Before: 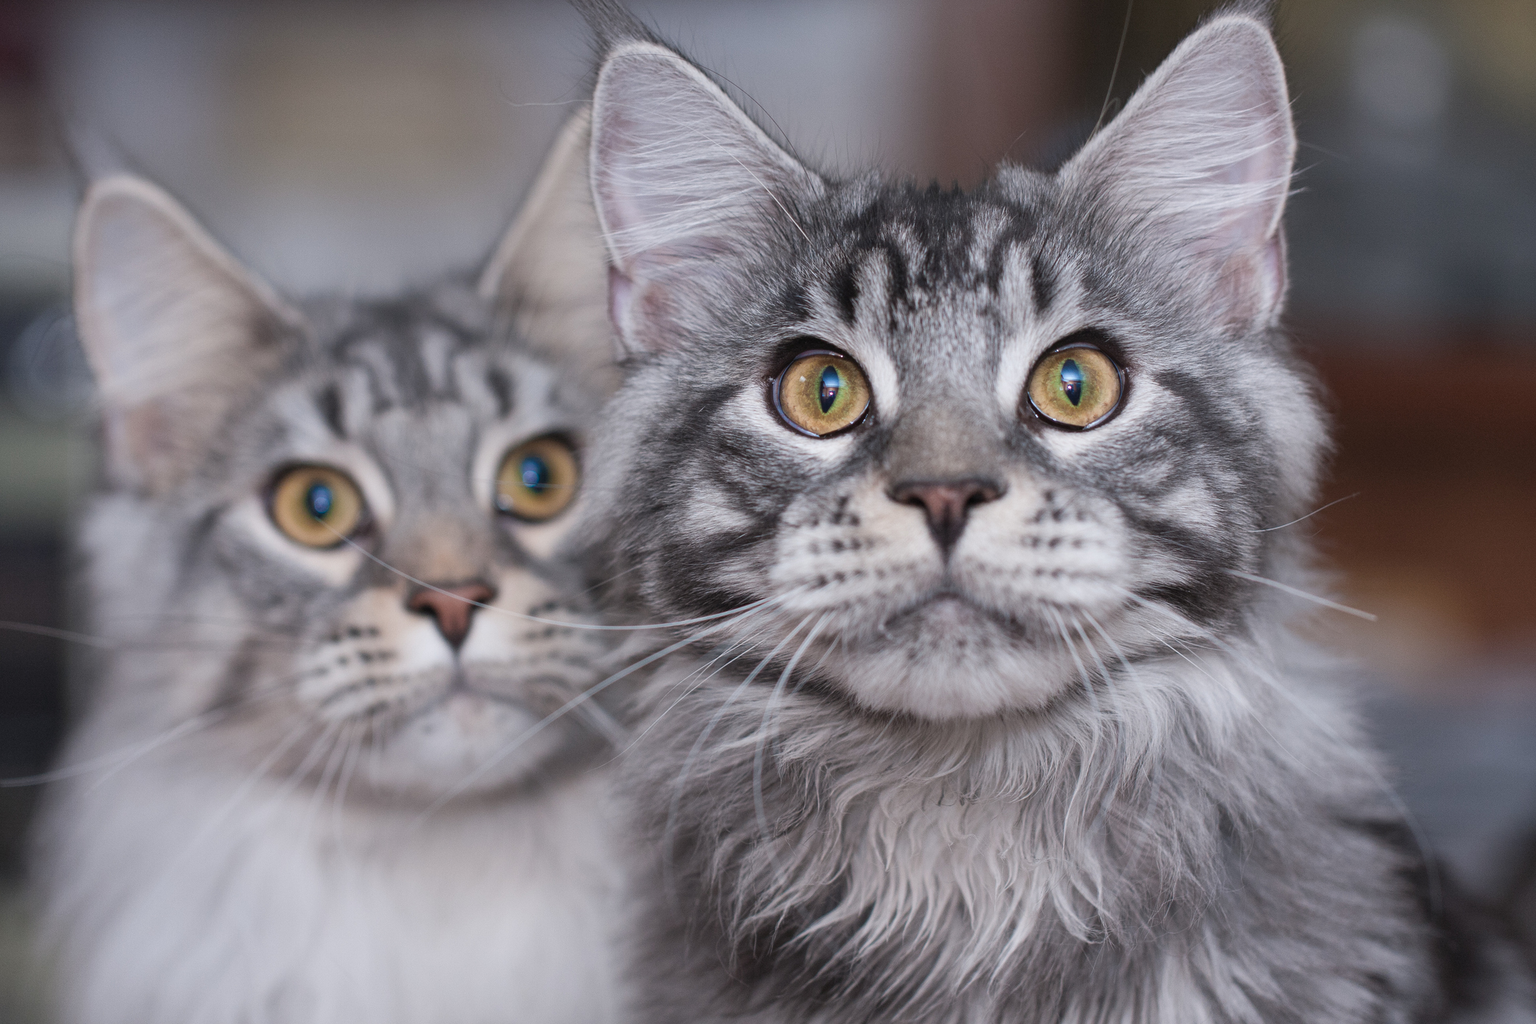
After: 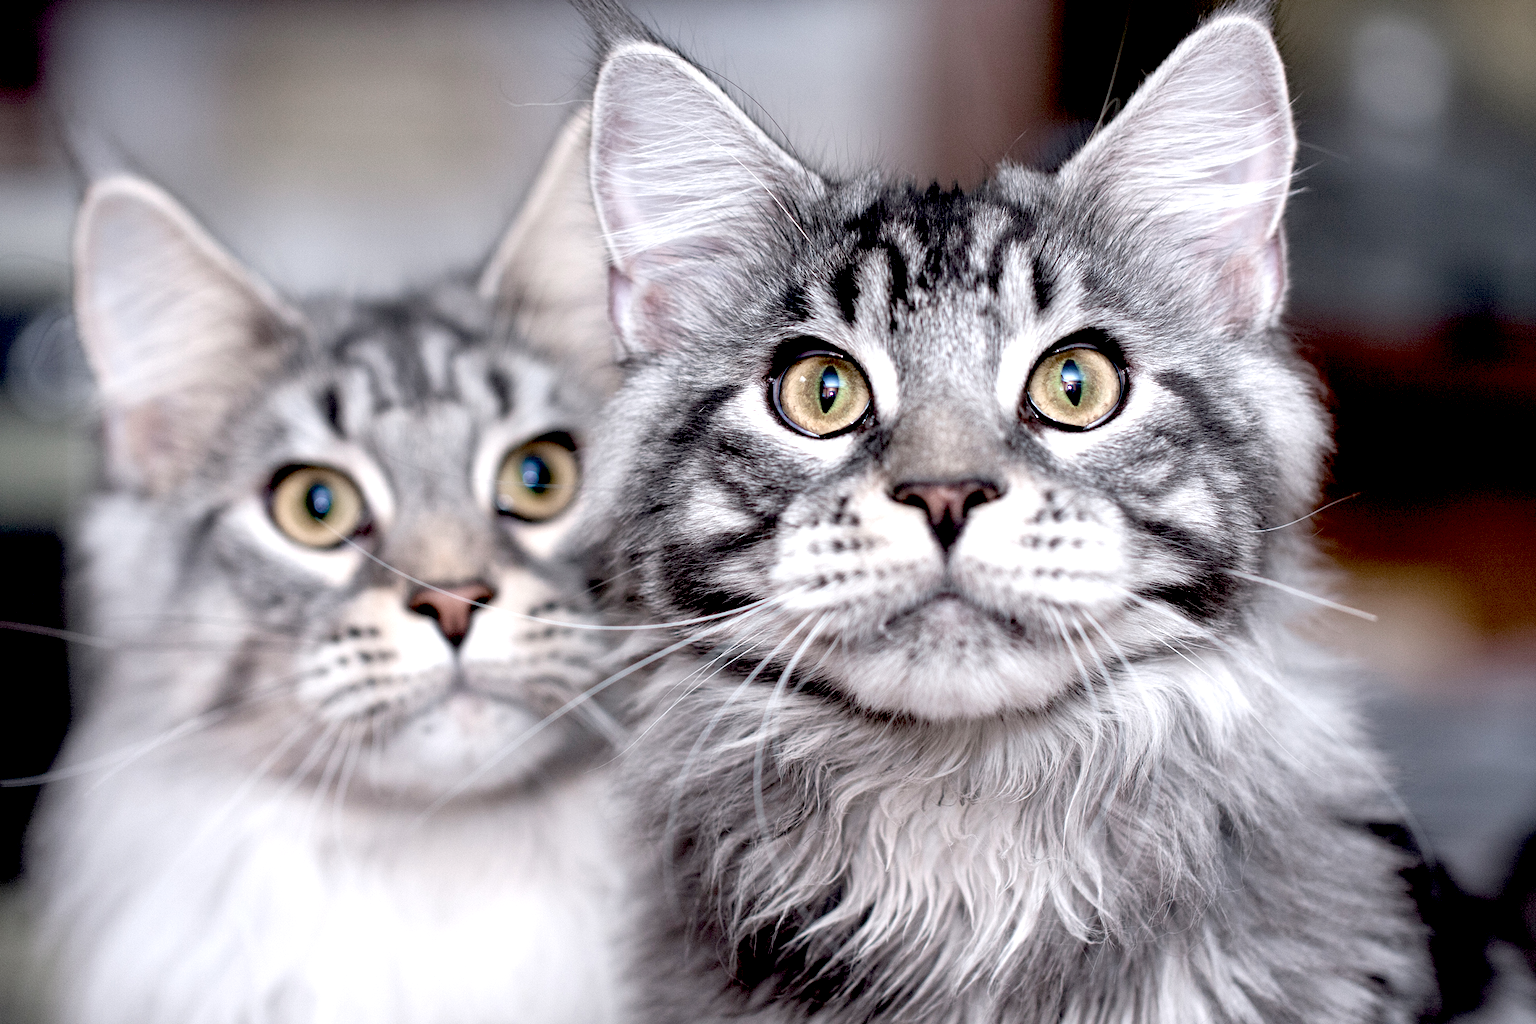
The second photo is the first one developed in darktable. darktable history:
color zones: curves: ch0 [(0, 0.559) (0.153, 0.551) (0.229, 0.5) (0.429, 0.5) (0.571, 0.5) (0.714, 0.5) (0.857, 0.5) (1, 0.559)]; ch1 [(0, 0.417) (0.112, 0.336) (0.213, 0.26) (0.429, 0.34) (0.571, 0.35) (0.683, 0.331) (0.857, 0.344) (1, 0.417)]
white balance: emerald 1
exposure: black level correction 0.035, exposure 0.9 EV, compensate highlight preservation false
